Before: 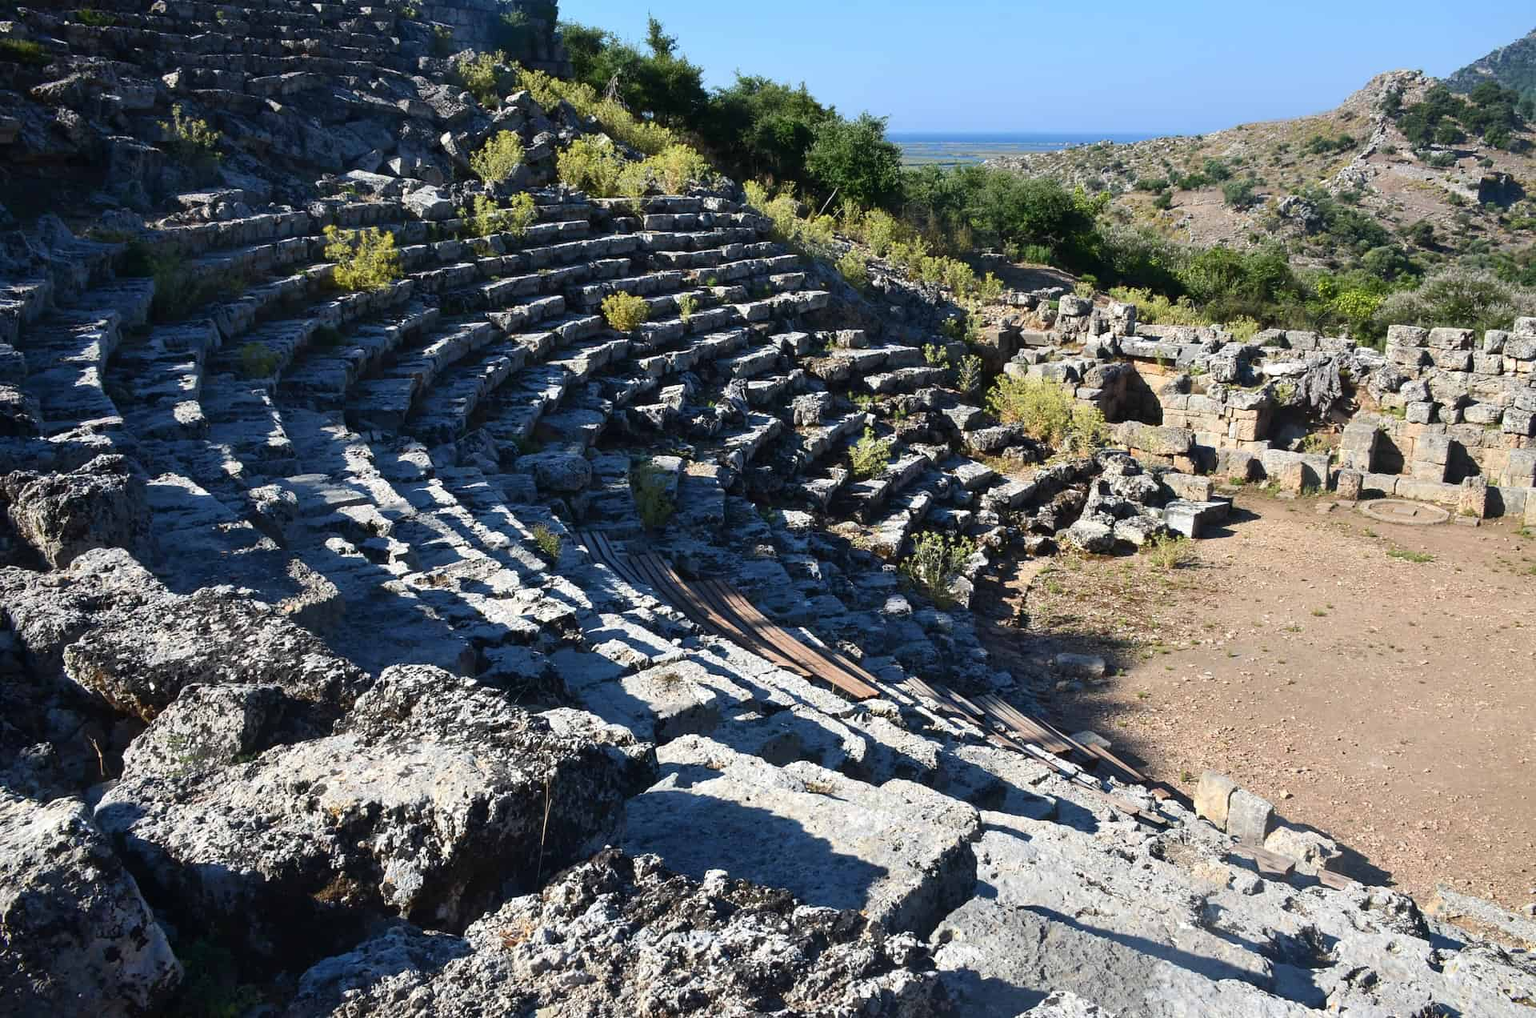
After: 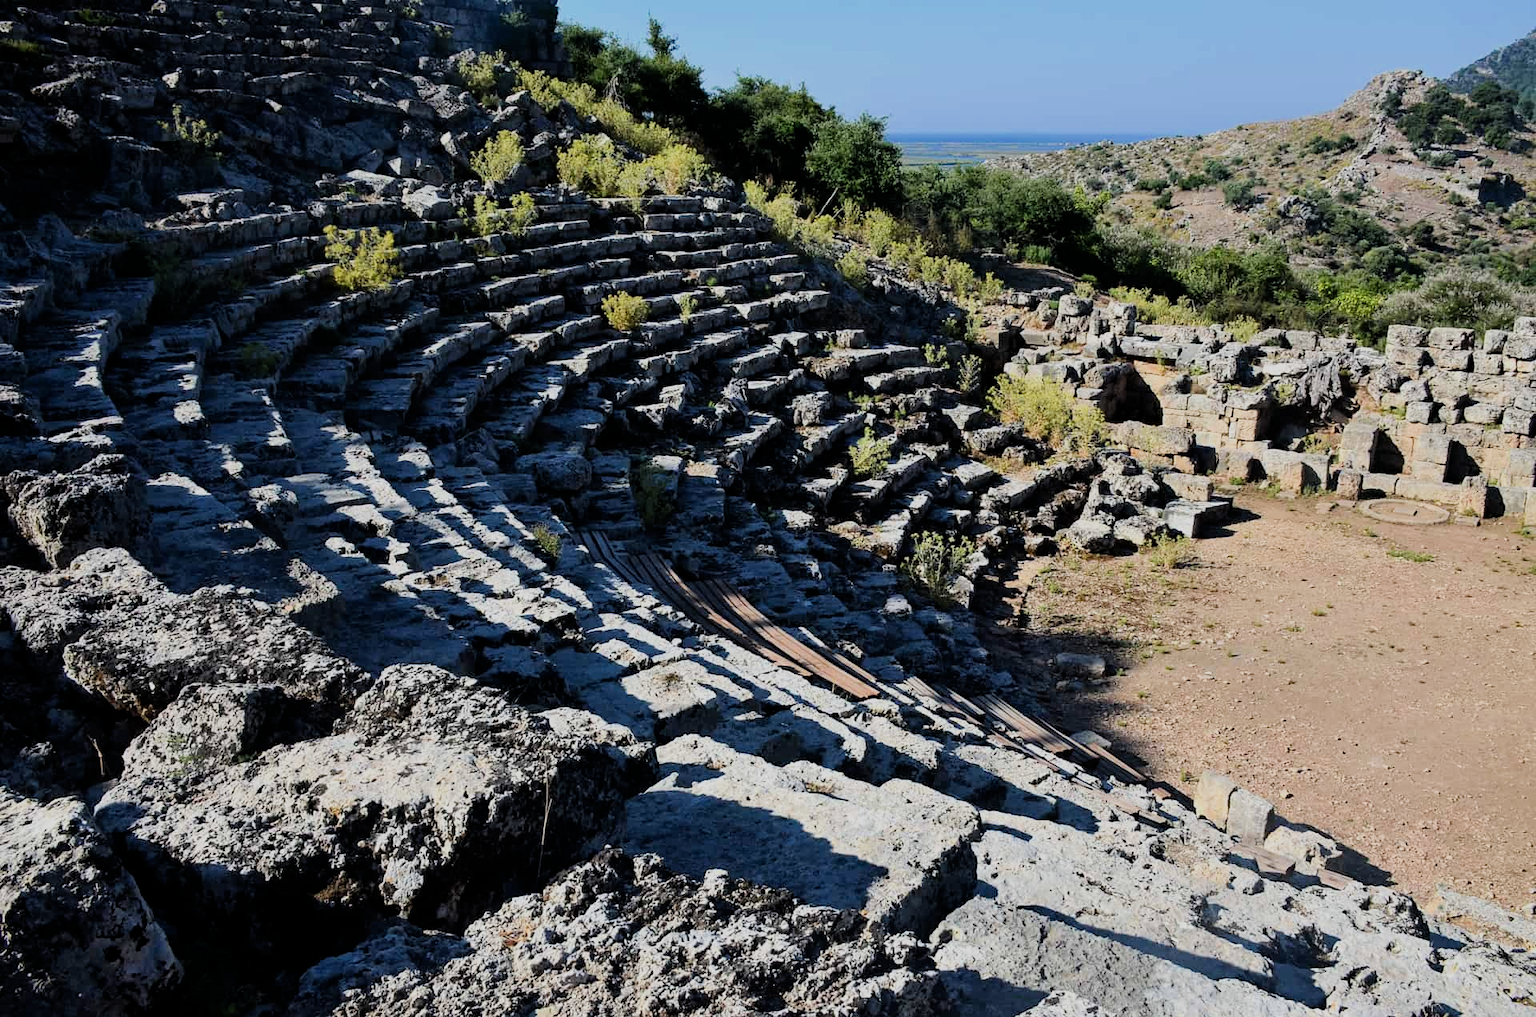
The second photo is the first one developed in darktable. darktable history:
haze removal: compatibility mode true, adaptive false
filmic rgb: middle gray luminance 28.99%, black relative exposure -10.38 EV, white relative exposure 5.5 EV, target black luminance 0%, hardness 3.93, latitude 1.42%, contrast 1.124, highlights saturation mix 5.5%, shadows ↔ highlights balance 15.36%
